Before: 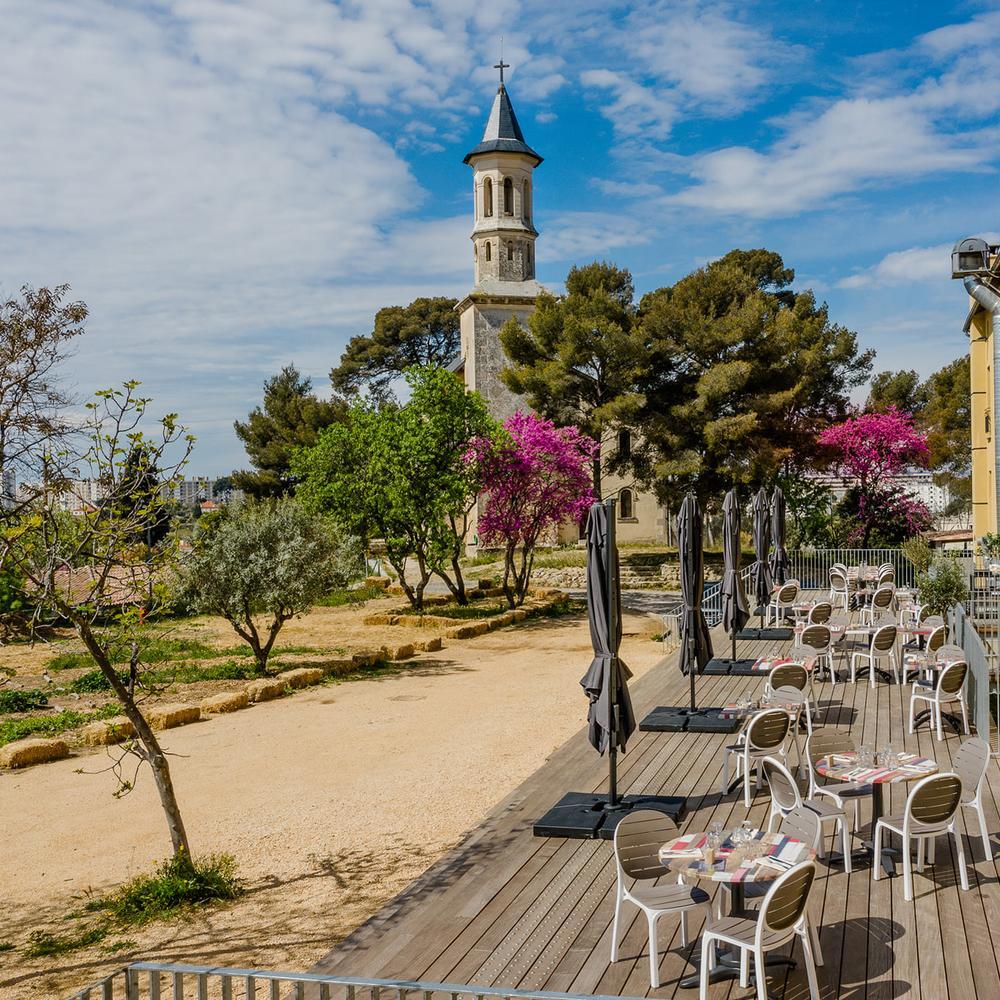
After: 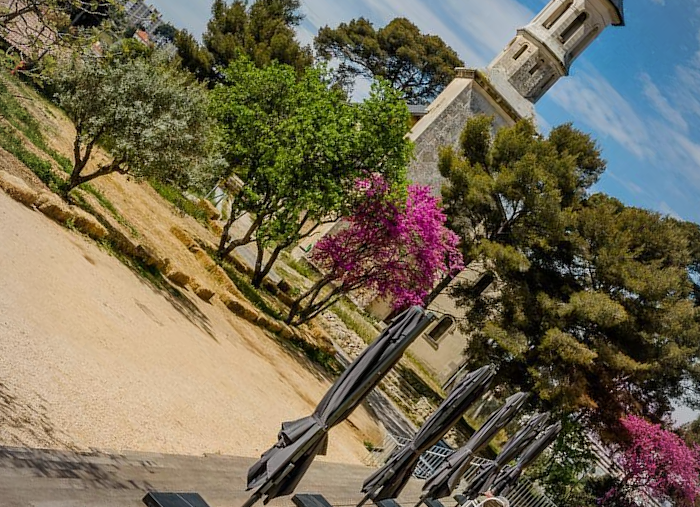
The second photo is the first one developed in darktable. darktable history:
vignetting: fall-off radius 61.03%, brightness -0.172
crop and rotate: angle -44.65°, top 16.546%, right 0.907%, bottom 11.643%
